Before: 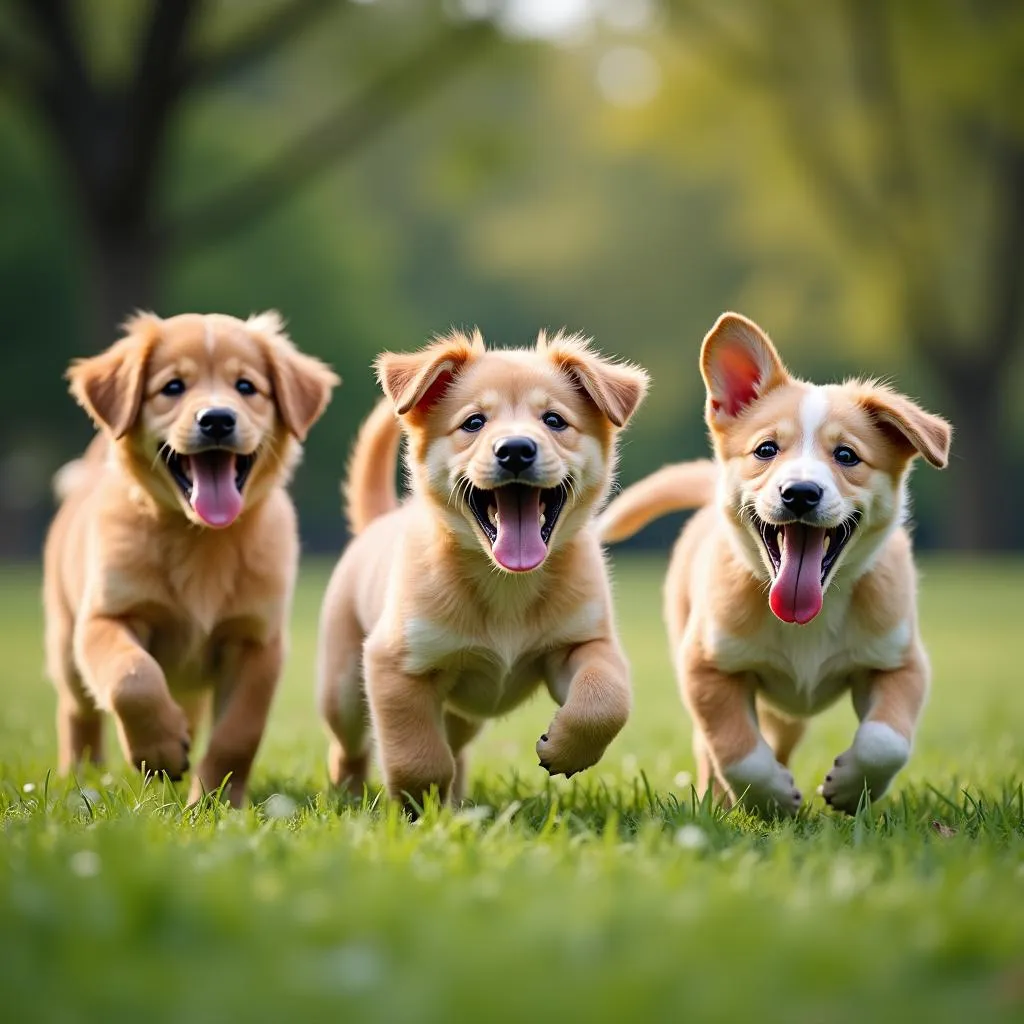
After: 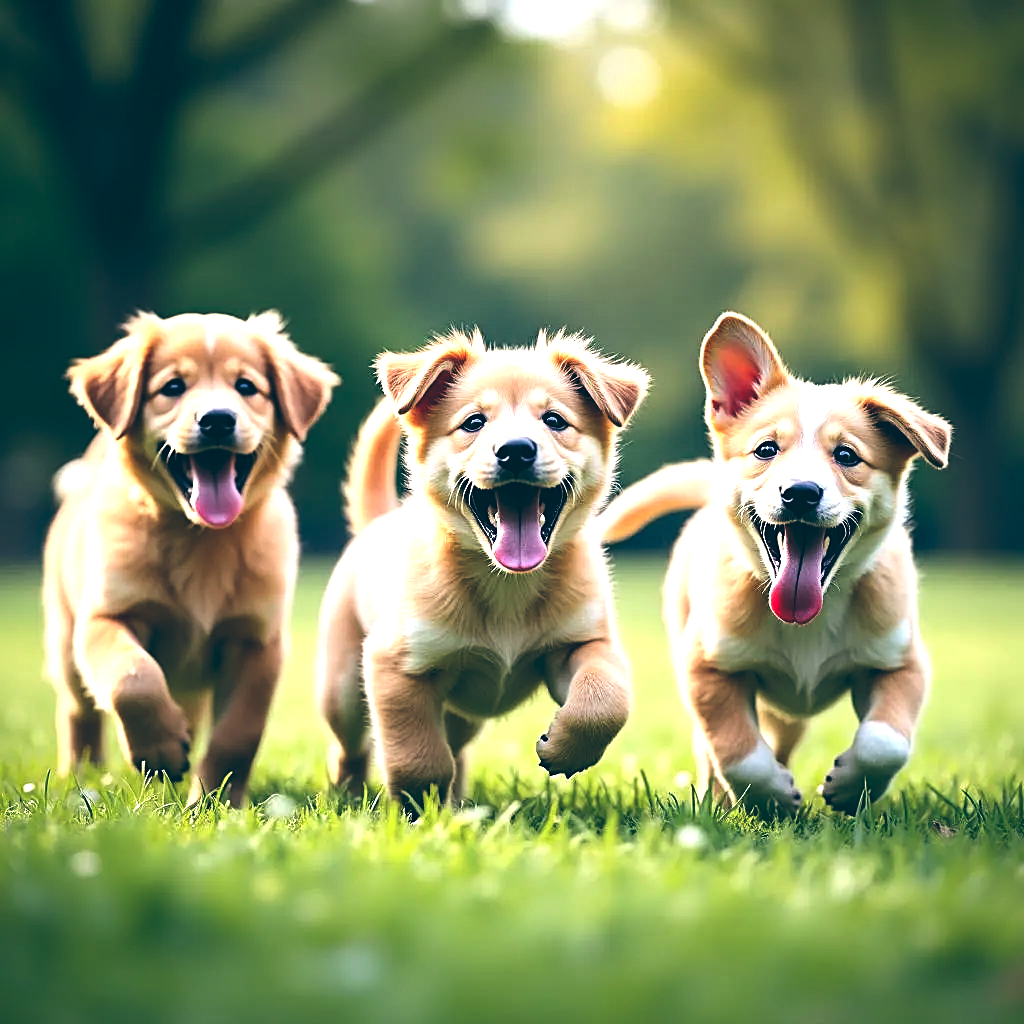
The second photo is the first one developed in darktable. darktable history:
tone equalizer: -8 EV 0.001 EV, -7 EV -0.002 EV, -6 EV 0.002 EV, -5 EV -0.03 EV, -4 EV -0.116 EV, -3 EV -0.169 EV, -2 EV 0.24 EV, -1 EV 0.702 EV, +0 EV 0.493 EV
sharpen: on, module defaults
color balance: lift [1.016, 0.983, 1, 1.017], gamma [0.958, 1, 1, 1], gain [0.981, 1.007, 0.993, 1.002], input saturation 118.26%, contrast 13.43%, contrast fulcrum 21.62%, output saturation 82.76%
